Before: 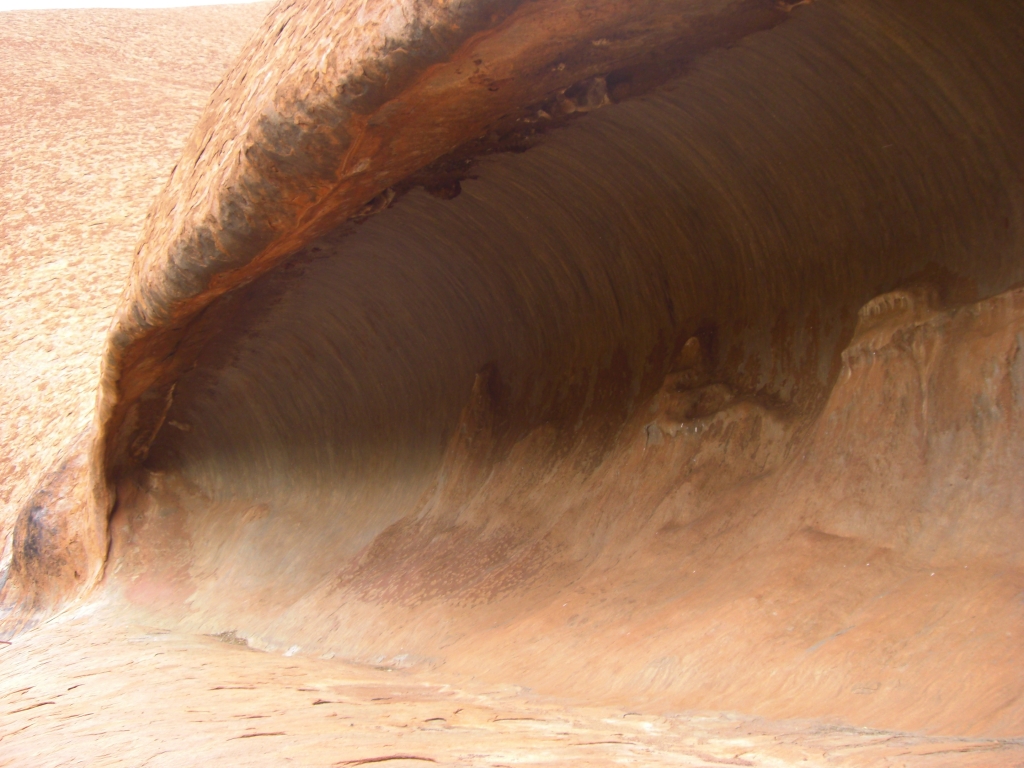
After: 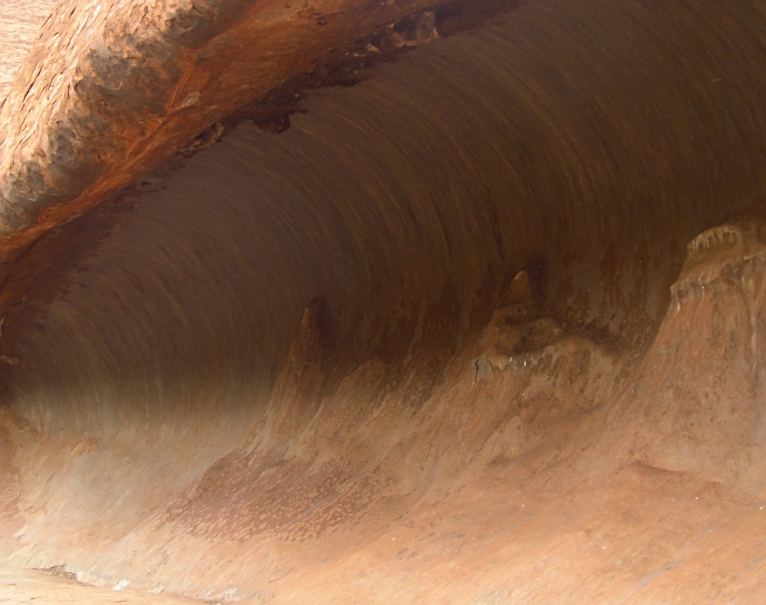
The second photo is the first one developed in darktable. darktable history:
crop: left 16.768%, top 8.653%, right 8.362%, bottom 12.485%
sharpen: on, module defaults
